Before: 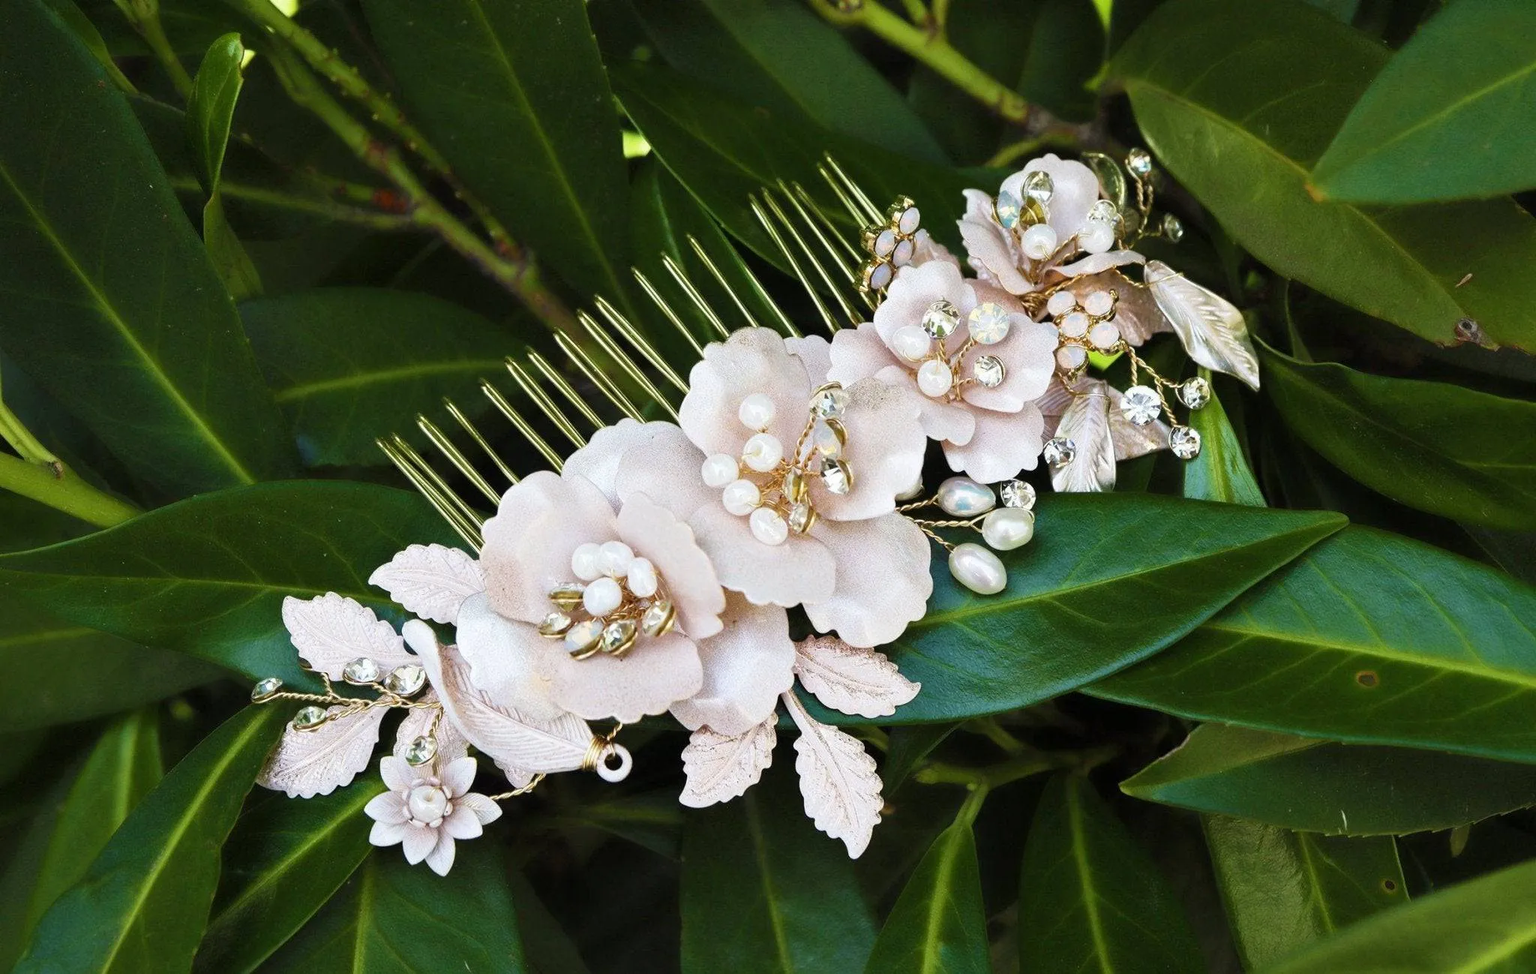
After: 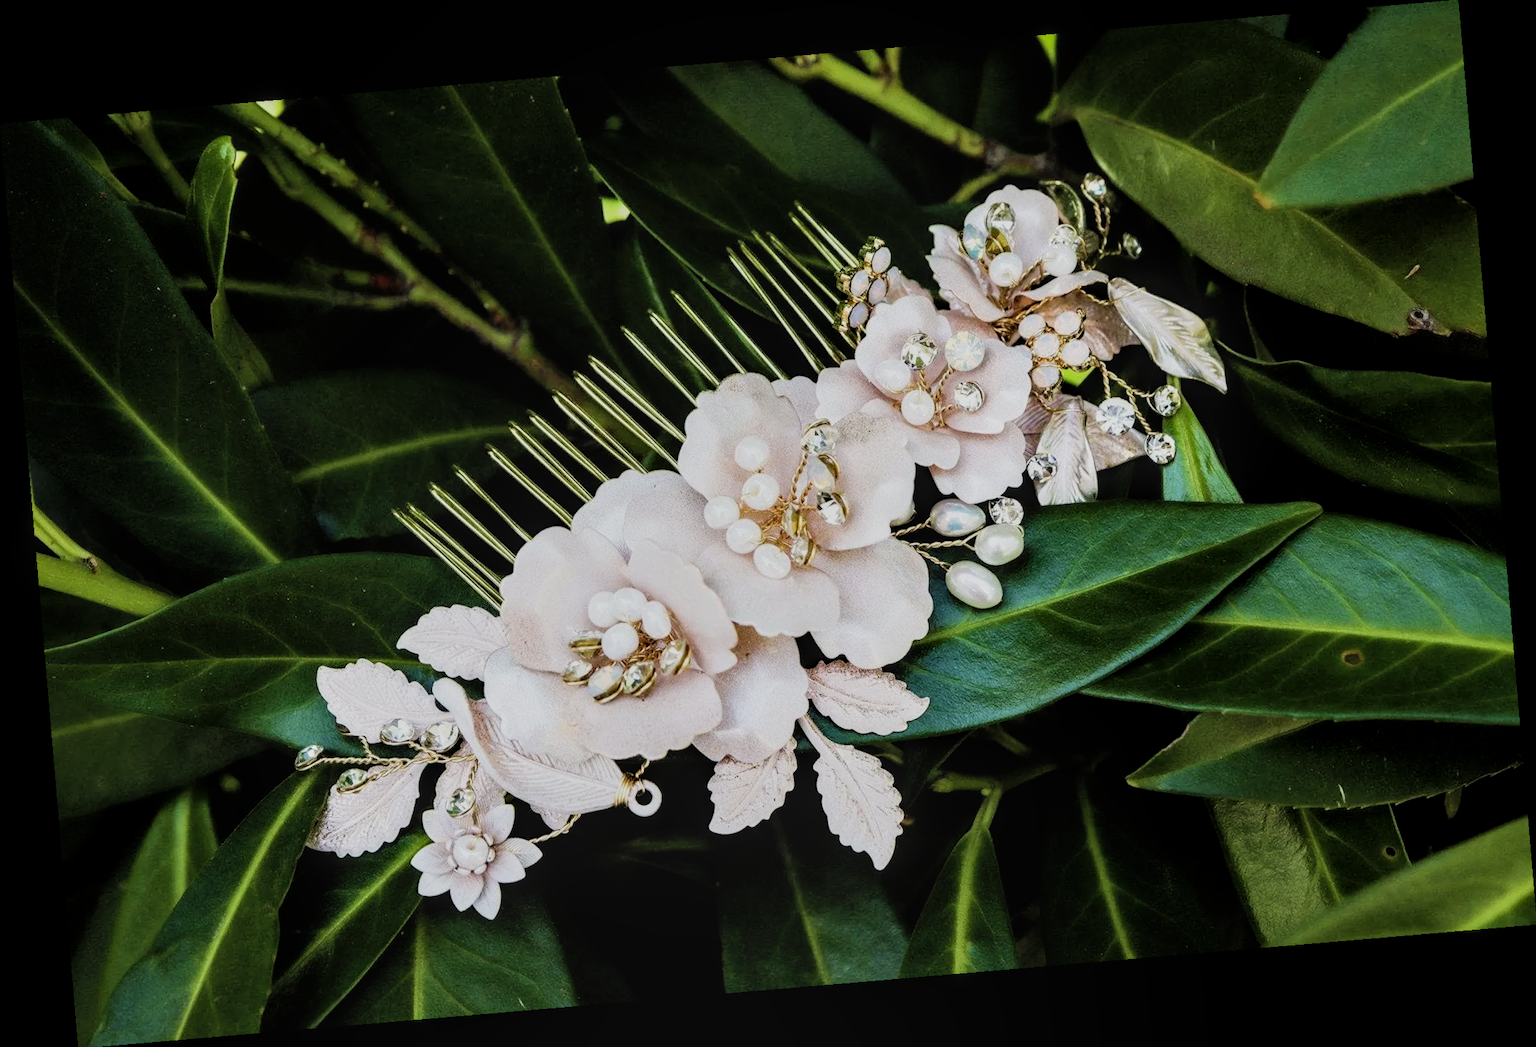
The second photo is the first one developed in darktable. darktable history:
rotate and perspective: rotation -4.86°, automatic cropping off
local contrast: on, module defaults
filmic rgb: black relative exposure -5 EV, hardness 2.88, contrast 1.2, highlights saturation mix -30%
